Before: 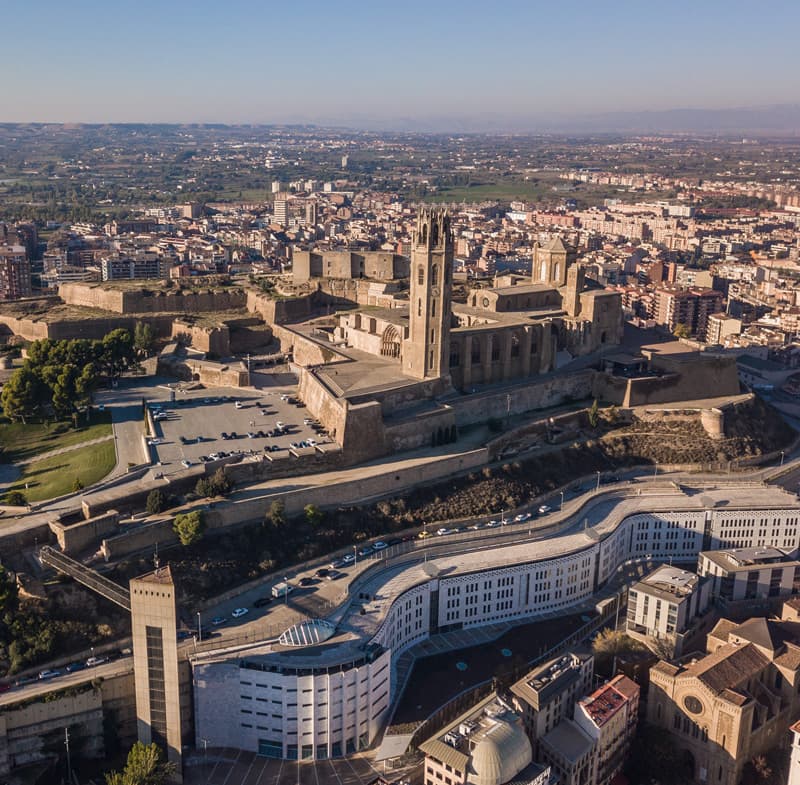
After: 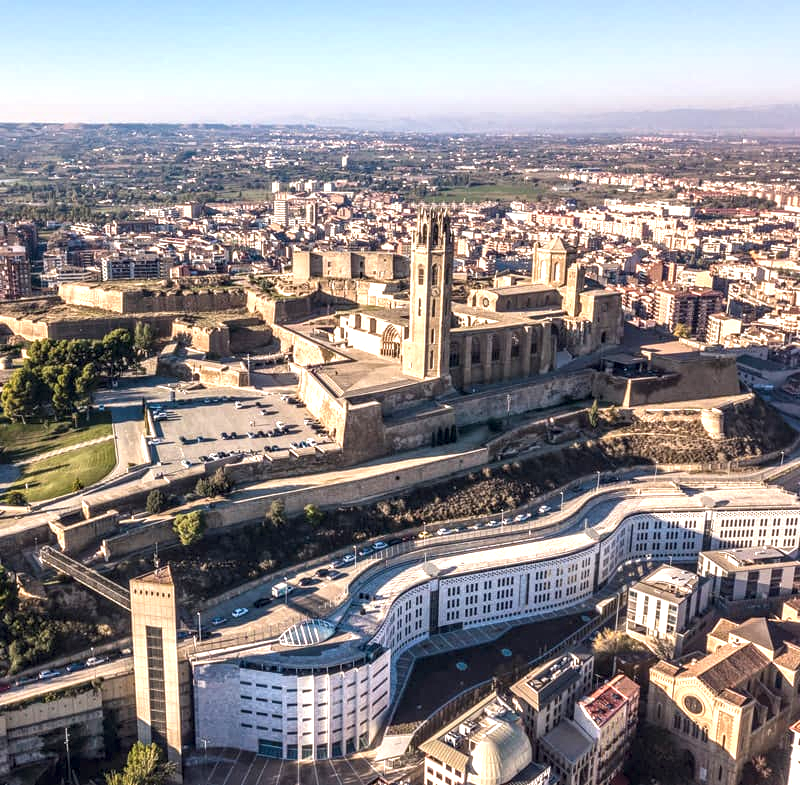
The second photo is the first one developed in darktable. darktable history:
exposure: black level correction 0, exposure 1.001 EV, compensate exposure bias true, compensate highlight preservation false
local contrast: detail 150%
